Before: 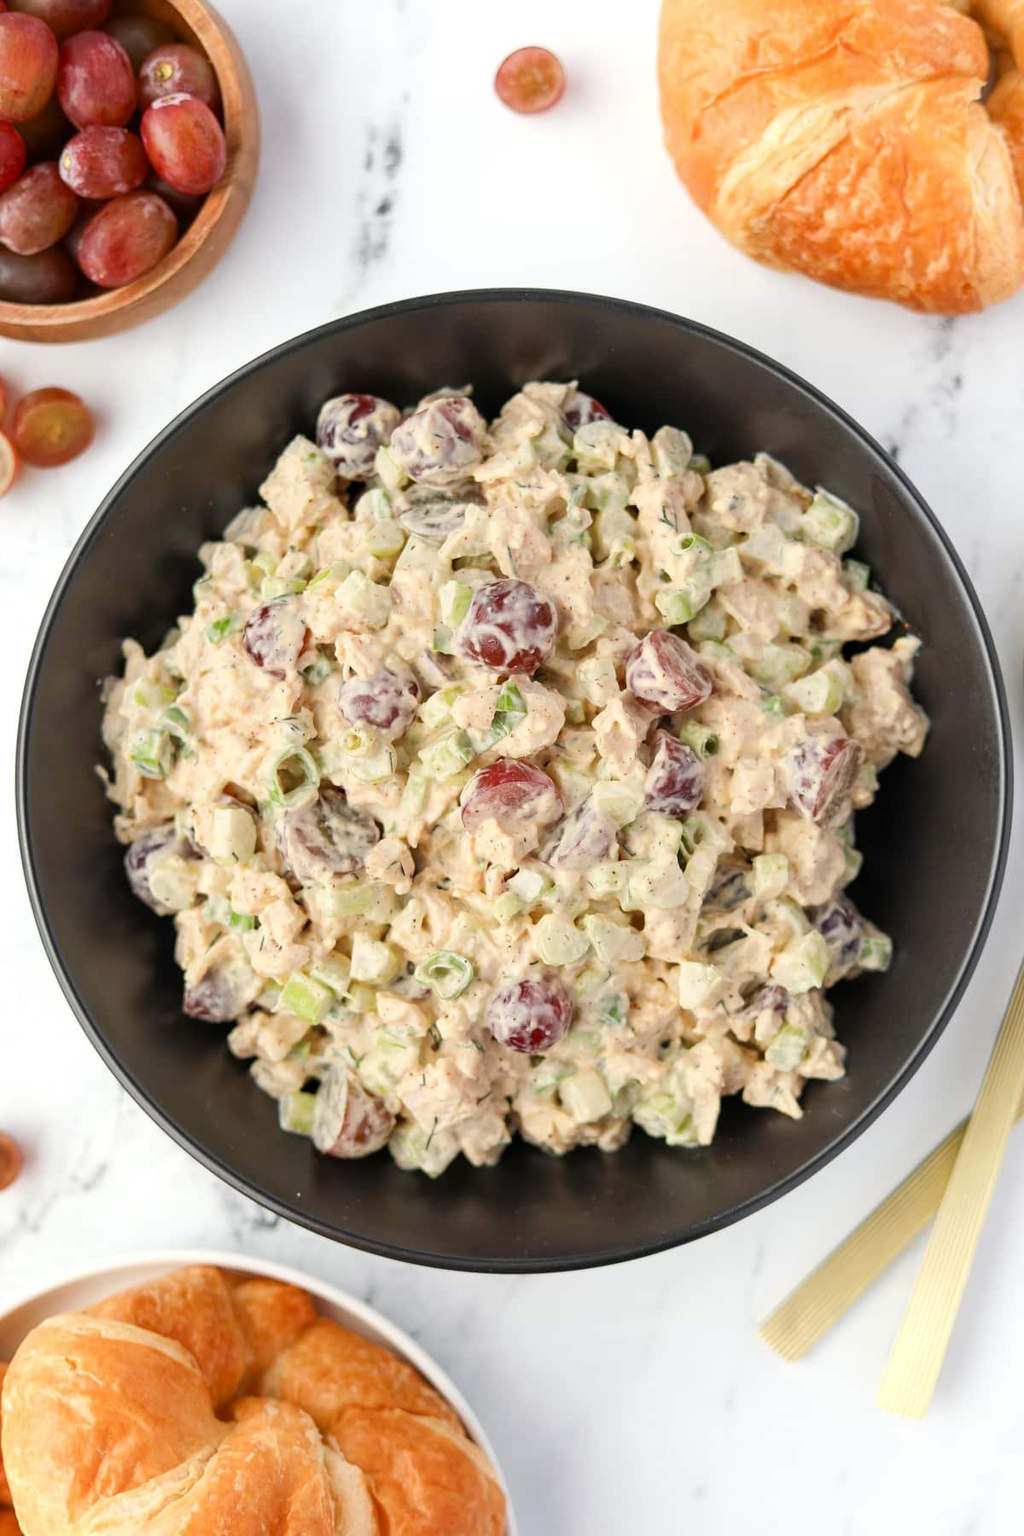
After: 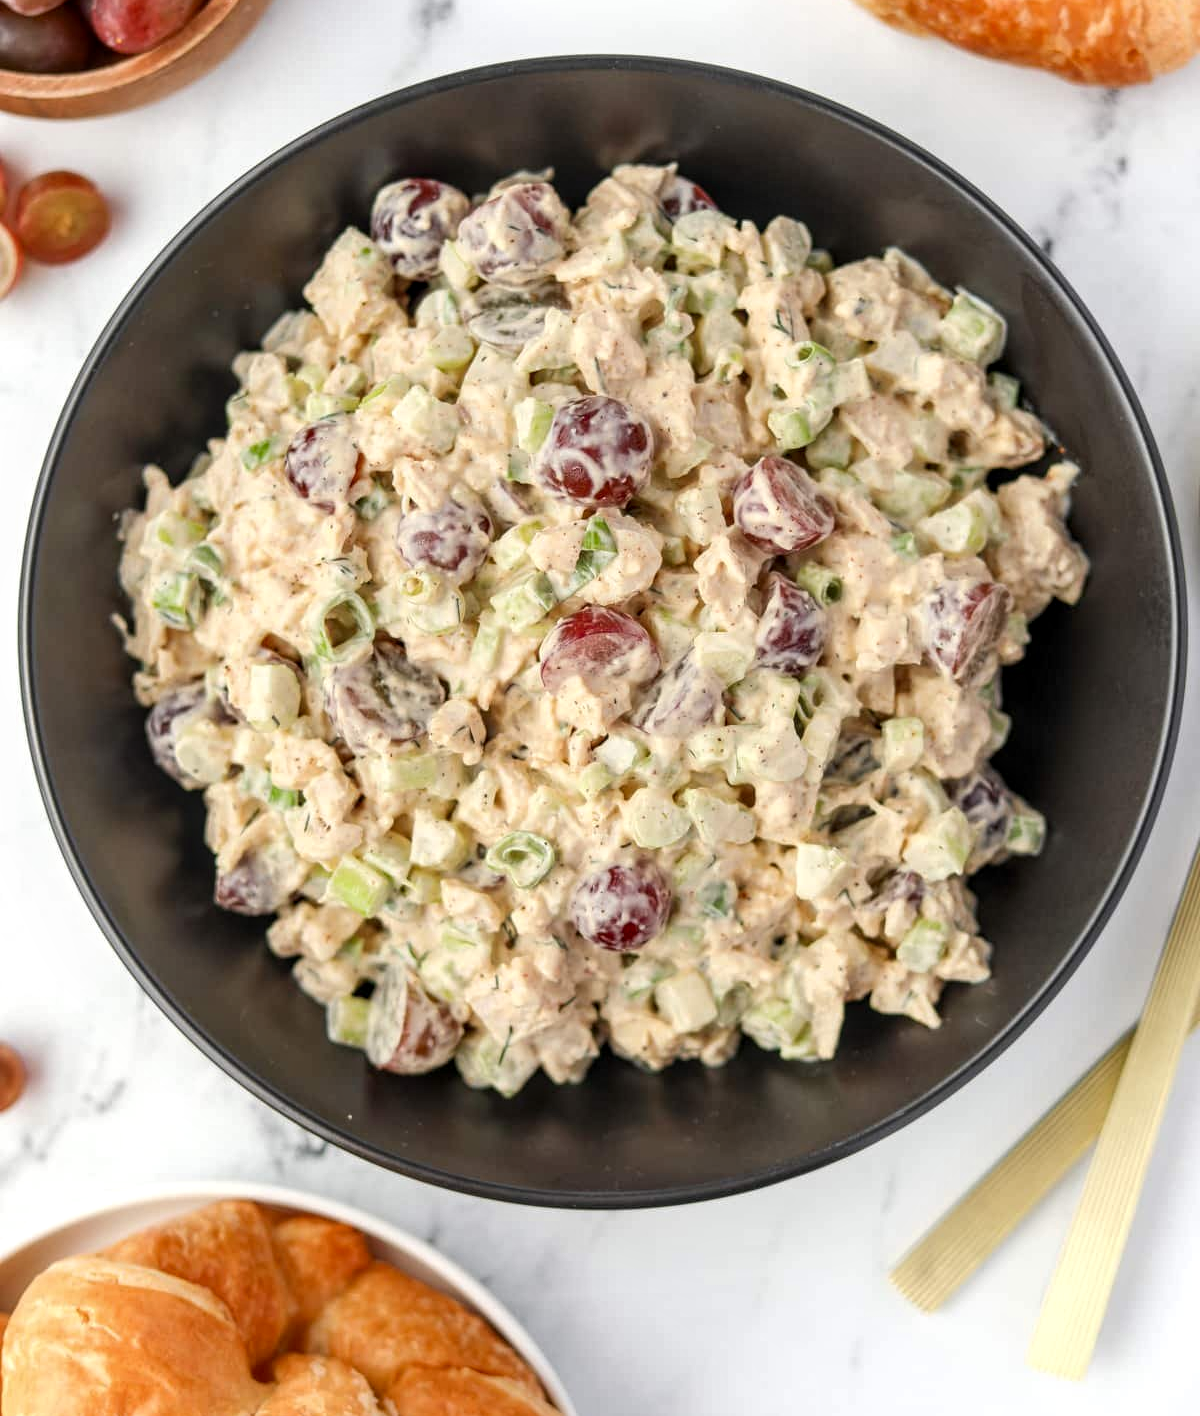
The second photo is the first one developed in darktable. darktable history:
crop and rotate: top 15.774%, bottom 5.506%
local contrast: detail 130%
